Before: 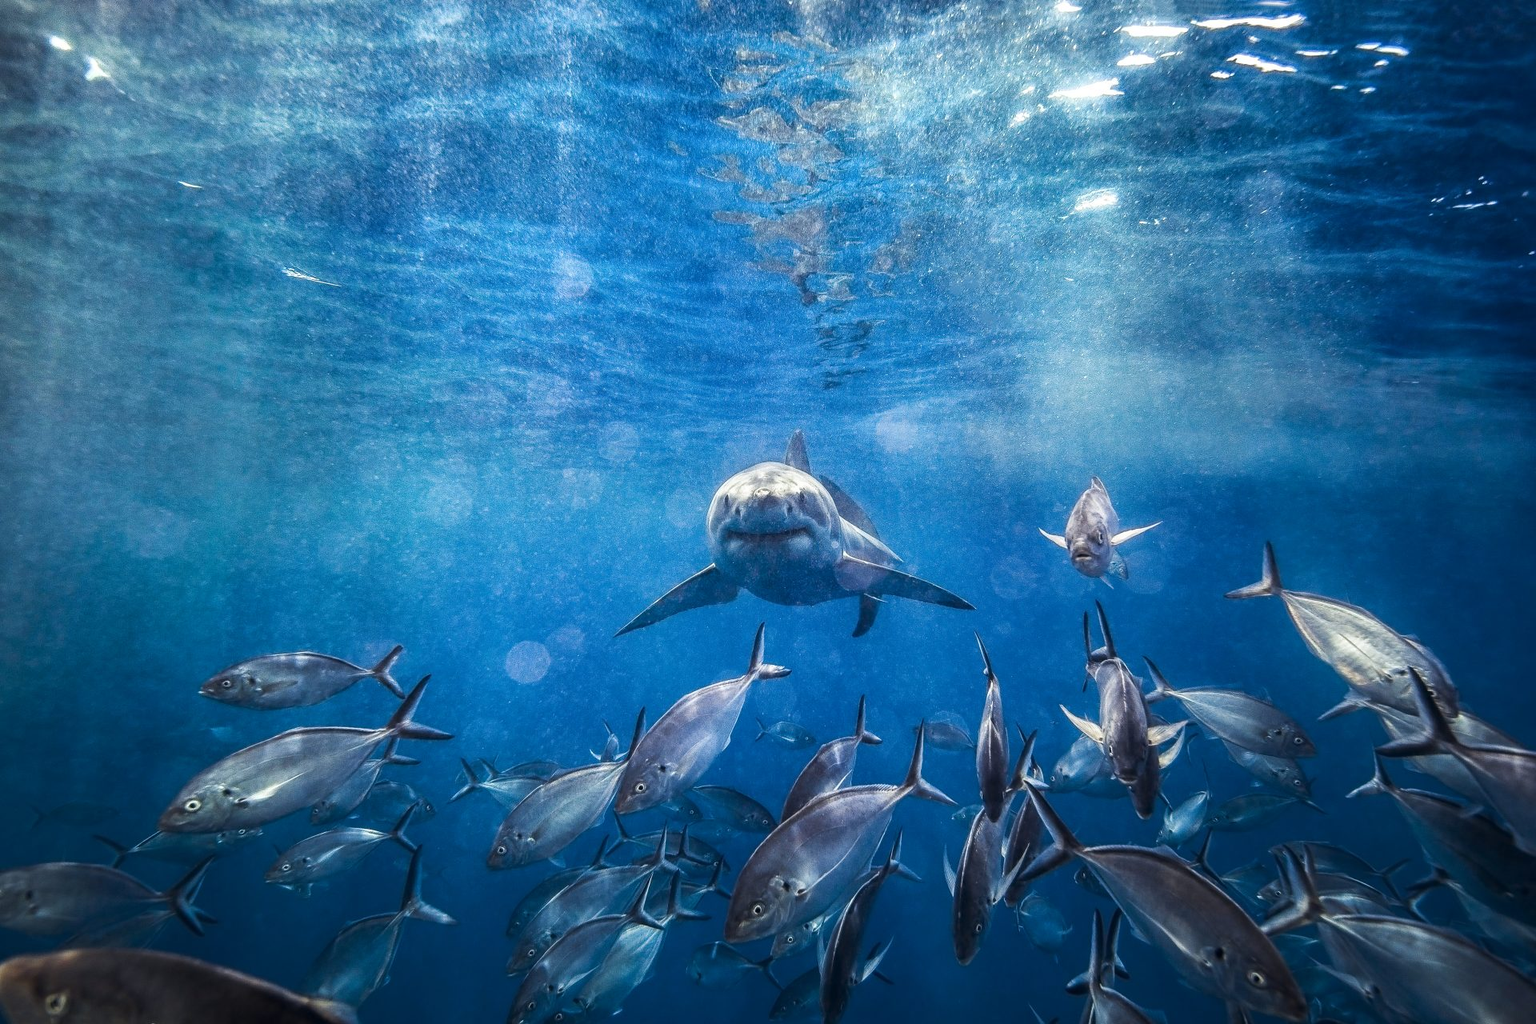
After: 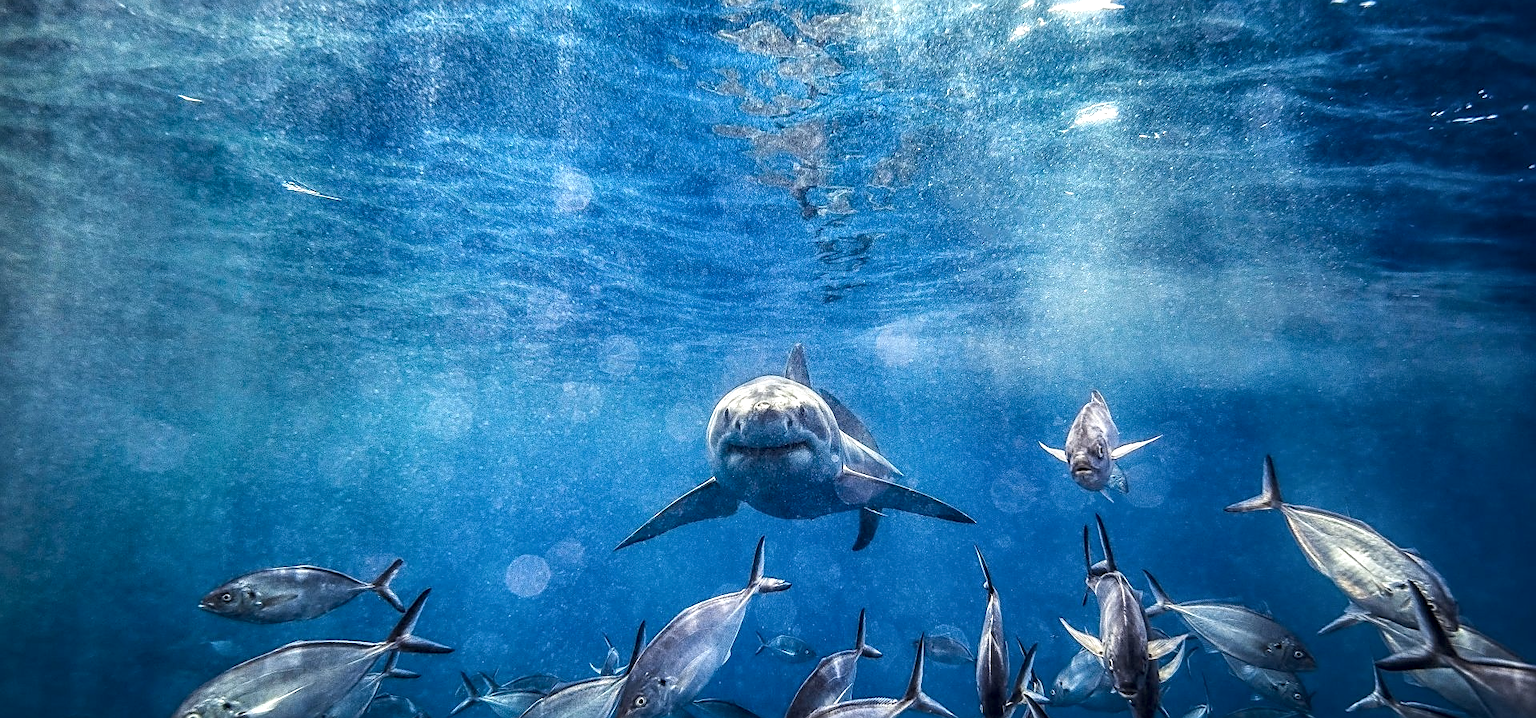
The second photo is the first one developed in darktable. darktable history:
local contrast: highlights 38%, shadows 60%, detail 137%, midtone range 0.513
sharpen: on, module defaults
tone equalizer: edges refinement/feathering 500, mask exposure compensation -1.57 EV, preserve details no
crop and rotate: top 8.443%, bottom 21.338%
